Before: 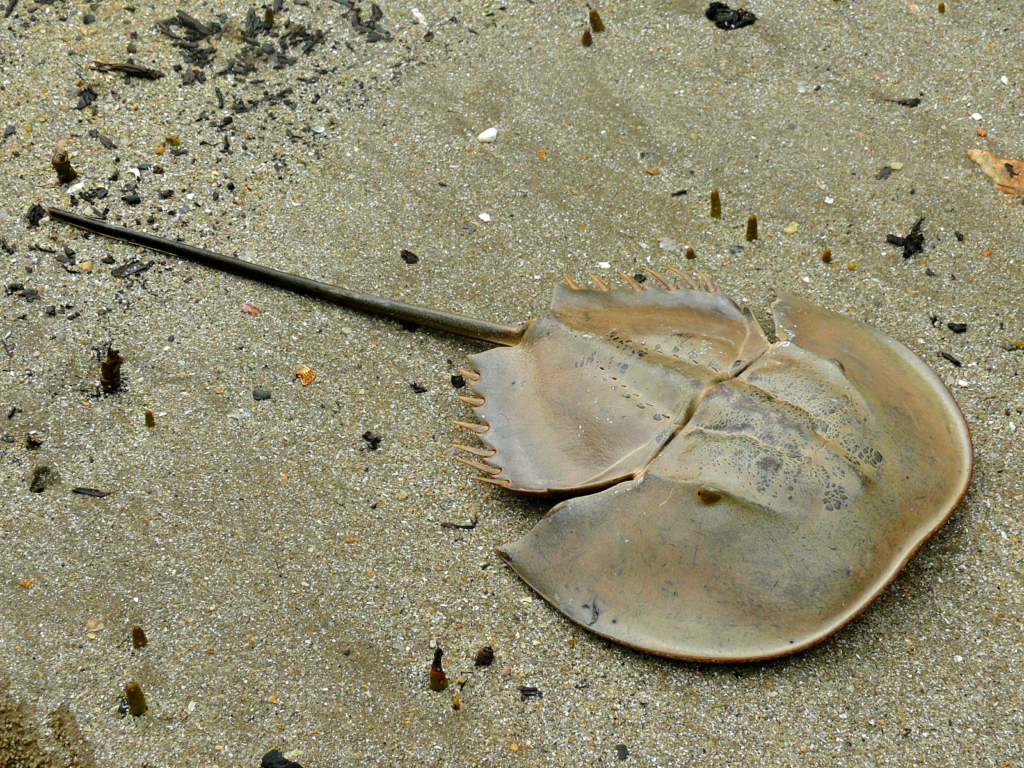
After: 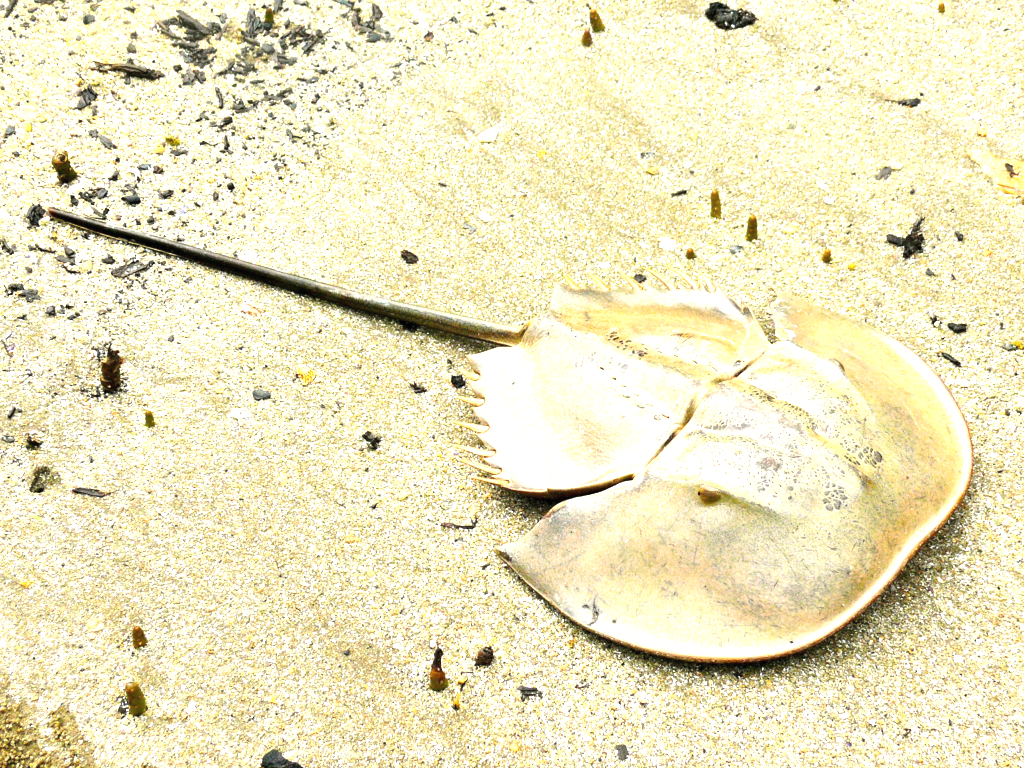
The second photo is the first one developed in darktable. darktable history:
color correction: highlights a* 3.88, highlights b* 5.07
color zones: curves: ch0 [(0, 0.558) (0.143, 0.548) (0.286, 0.447) (0.429, 0.259) (0.571, 0.5) (0.714, 0.5) (0.857, 0.593) (1, 0.558)]; ch1 [(0, 0.543) (0.01, 0.544) (0.12, 0.492) (0.248, 0.458) (0.5, 0.534) (0.748, 0.5) (0.99, 0.469) (1, 0.543)]; ch2 [(0, 0.507) (0.143, 0.522) (0.286, 0.505) (0.429, 0.5) (0.571, 0.5) (0.714, 0.5) (0.857, 0.5) (1, 0.507)]
exposure: black level correction 0, exposure 1.892 EV, compensate exposure bias true
